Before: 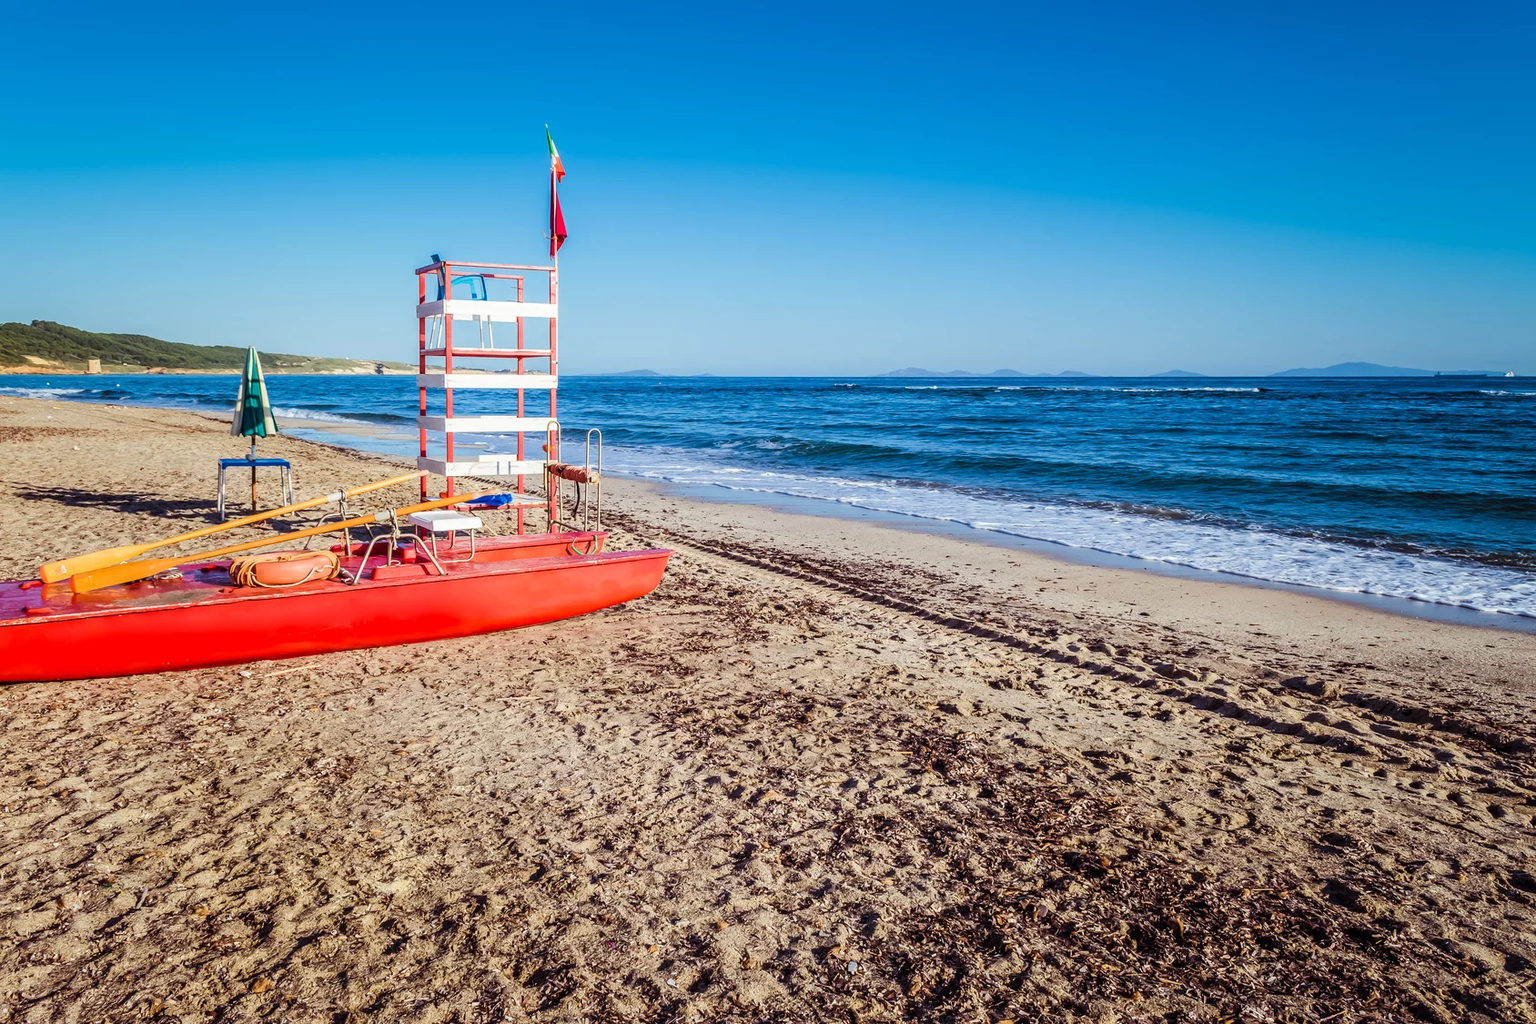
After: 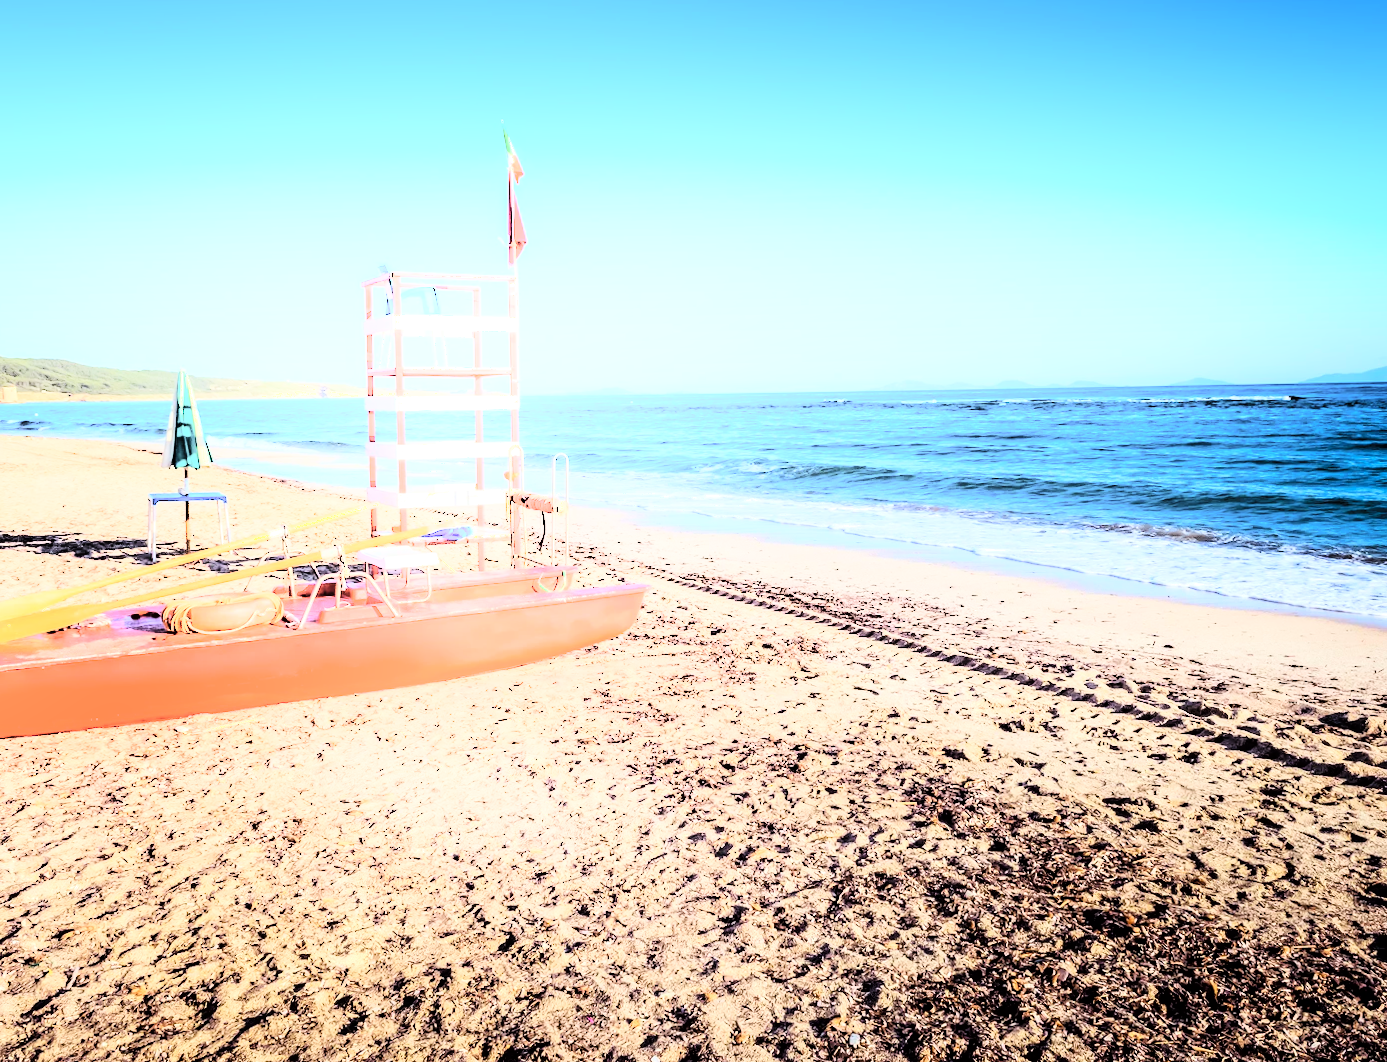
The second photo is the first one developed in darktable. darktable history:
exposure: black level correction 0.003, exposure 0.383 EV, compensate highlight preservation false
crop and rotate: angle 1°, left 4.281%, top 0.642%, right 11.383%, bottom 2.486%
tone curve: curves: ch0 [(0, 0) (0.082, 0.02) (0.129, 0.078) (0.275, 0.301) (0.67, 0.809) (1, 1)], color space Lab, linked channels, preserve colors none
shadows and highlights: shadows -21.3, highlights 100, soften with gaussian
